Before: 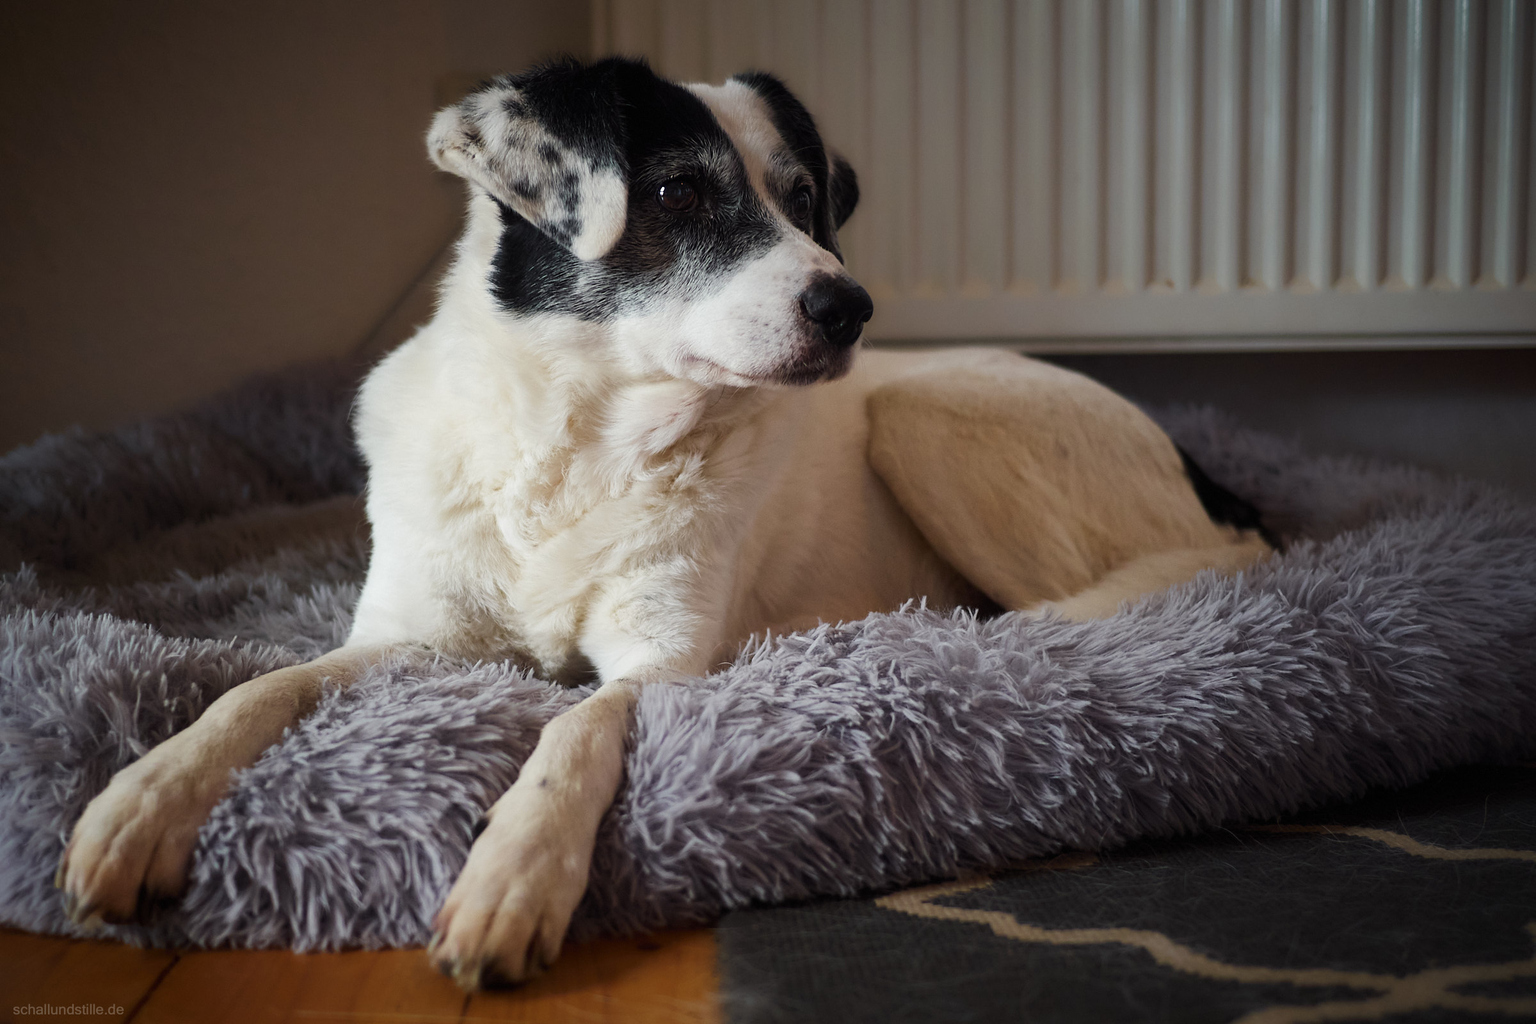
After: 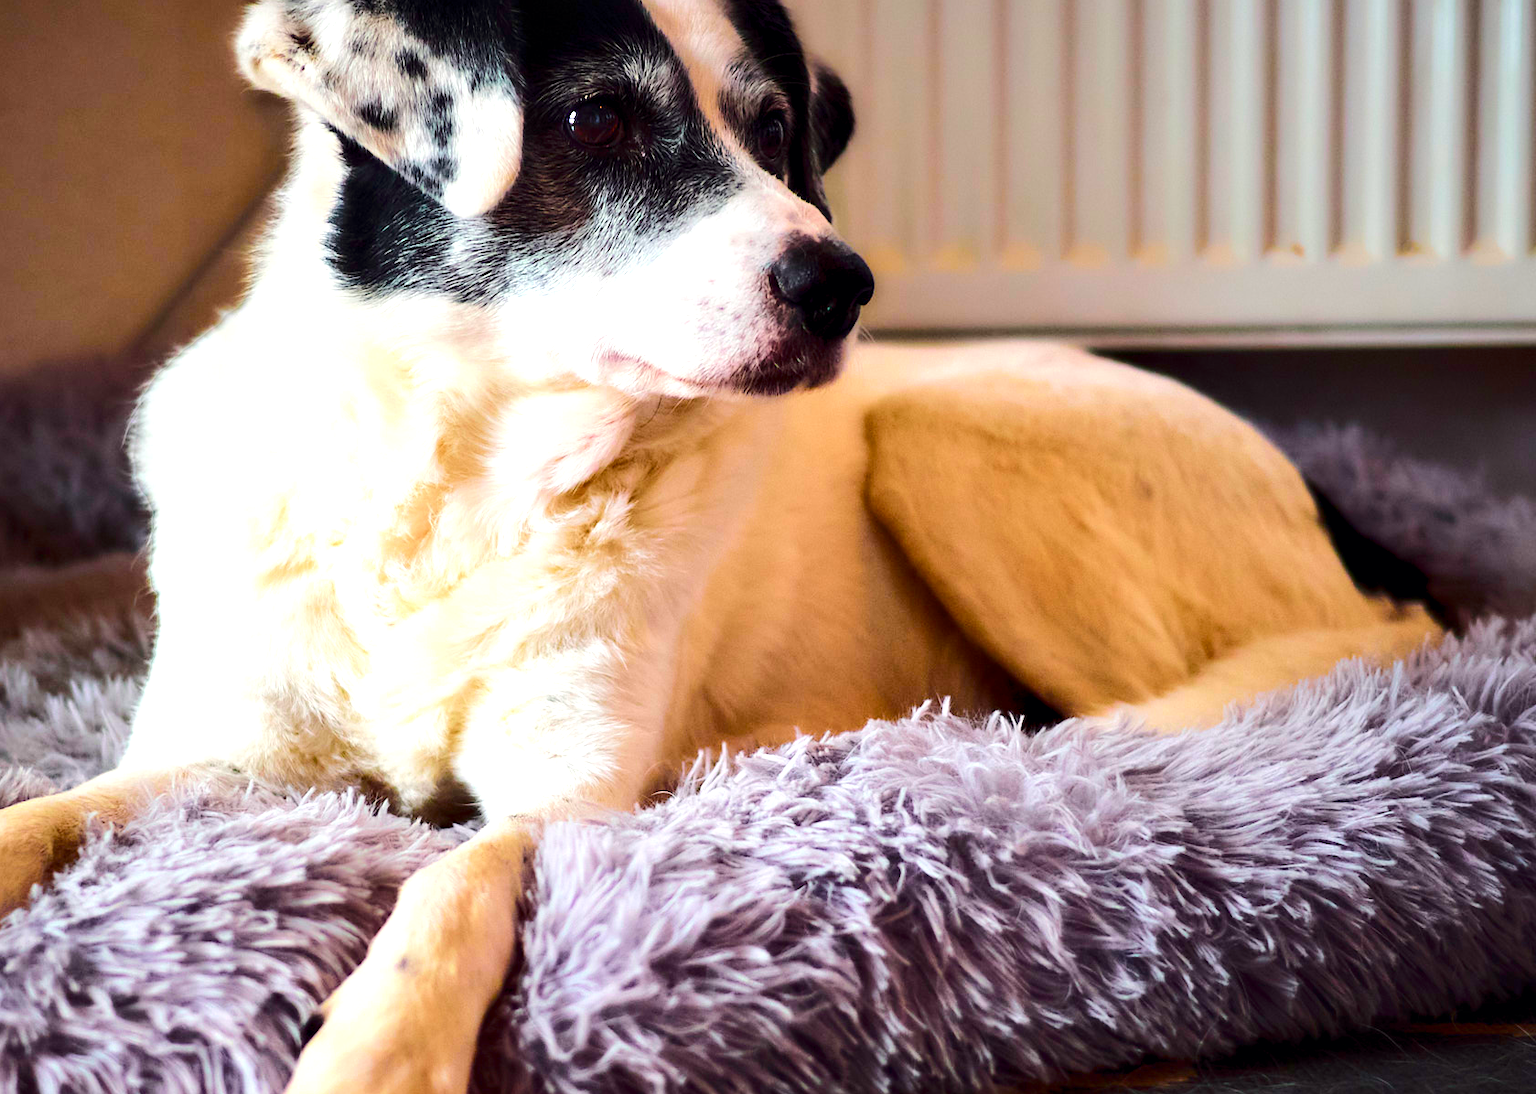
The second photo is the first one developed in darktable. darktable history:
exposure: black level correction 0, exposure 0.95 EV, compensate exposure bias true, compensate highlight preservation false
crop and rotate: left 17.046%, top 10.659%, right 12.989%, bottom 14.553%
tone curve: curves: ch0 [(0, 0) (0.126, 0.061) (0.338, 0.285) (0.494, 0.518) (0.703, 0.762) (1, 1)]; ch1 [(0, 0) (0.389, 0.313) (0.457, 0.442) (0.5, 0.501) (0.55, 0.578) (1, 1)]; ch2 [(0, 0) (0.44, 0.424) (0.501, 0.499) (0.557, 0.564) (0.613, 0.67) (0.707, 0.746) (1, 1)], color space Lab, independent channels, preserve colors none
color balance rgb: perceptual saturation grading › global saturation 25%, perceptual brilliance grading › mid-tones 10%, perceptual brilliance grading › shadows 15%, global vibrance 20%
contrast equalizer: y [[0.514, 0.573, 0.581, 0.508, 0.5, 0.5], [0.5 ×6], [0.5 ×6], [0 ×6], [0 ×6]]
